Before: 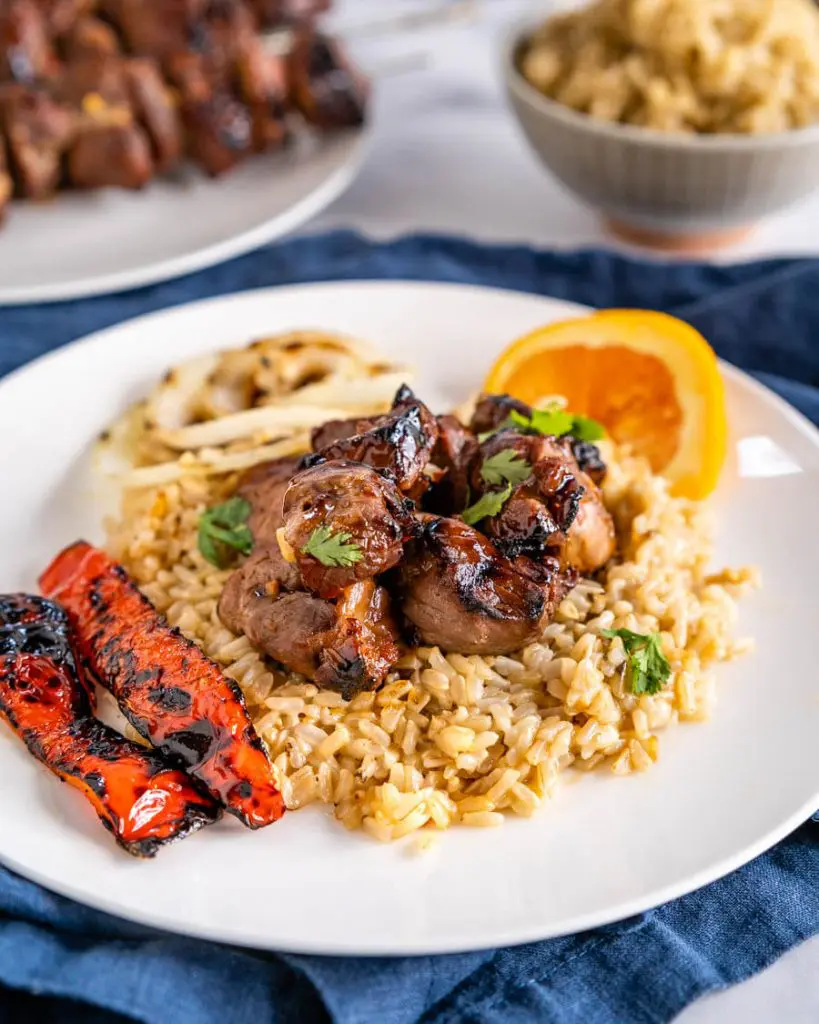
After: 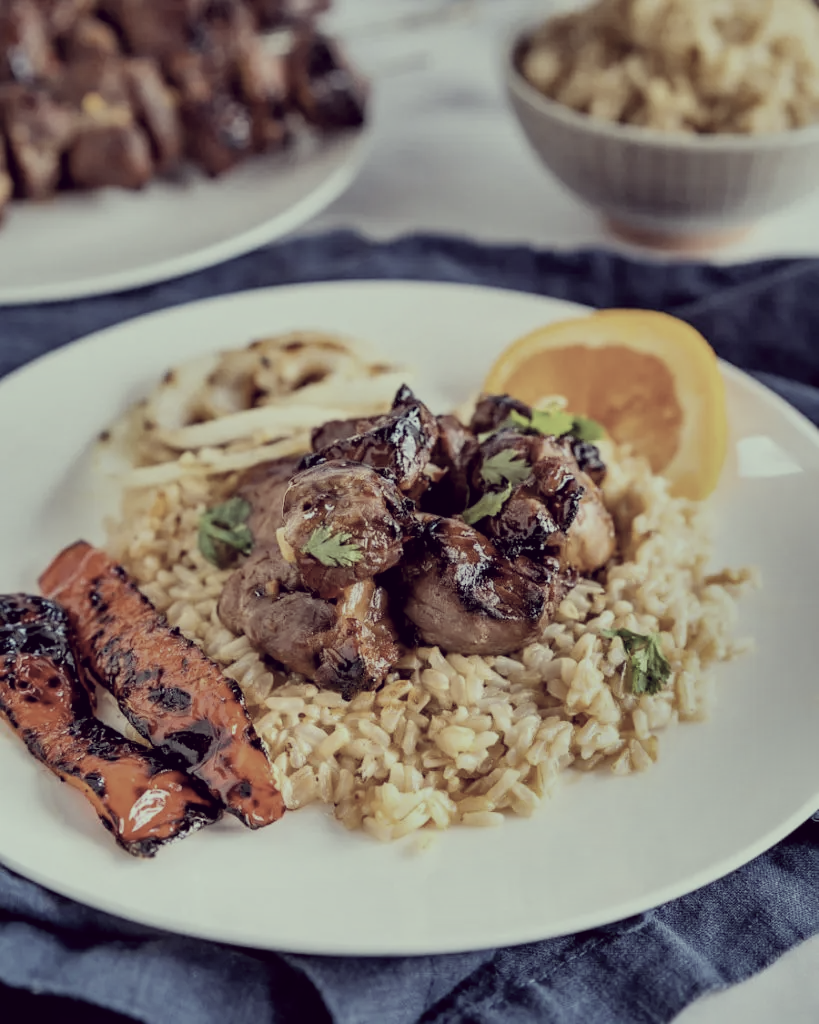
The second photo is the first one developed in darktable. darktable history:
tone equalizer: on, module defaults
color correction: highlights a* -20.54, highlights b* 20.78, shadows a* 19.72, shadows b* -19.81, saturation 0.431
filmic rgb: black relative exposure -7.65 EV, white relative exposure 4.56 EV, hardness 3.61, color science v6 (2022)
shadows and highlights: shadows 20.77, highlights -81.46, highlights color adjustment 0.301%, soften with gaussian
contrast brightness saturation: contrast 0.028, brightness -0.043
